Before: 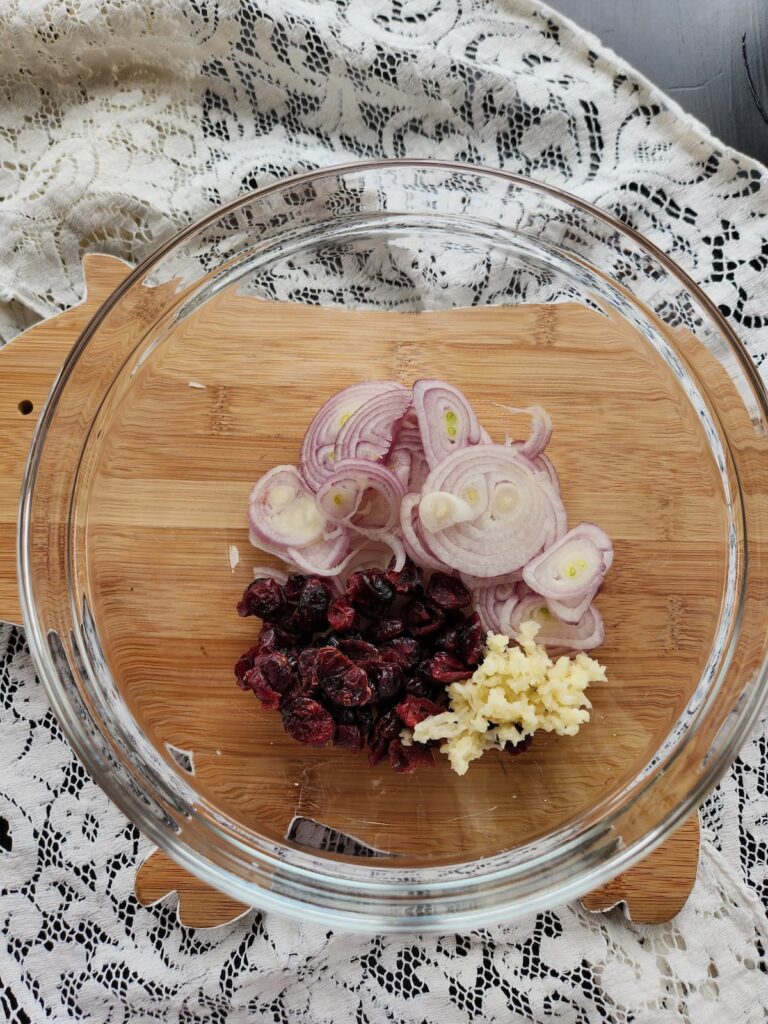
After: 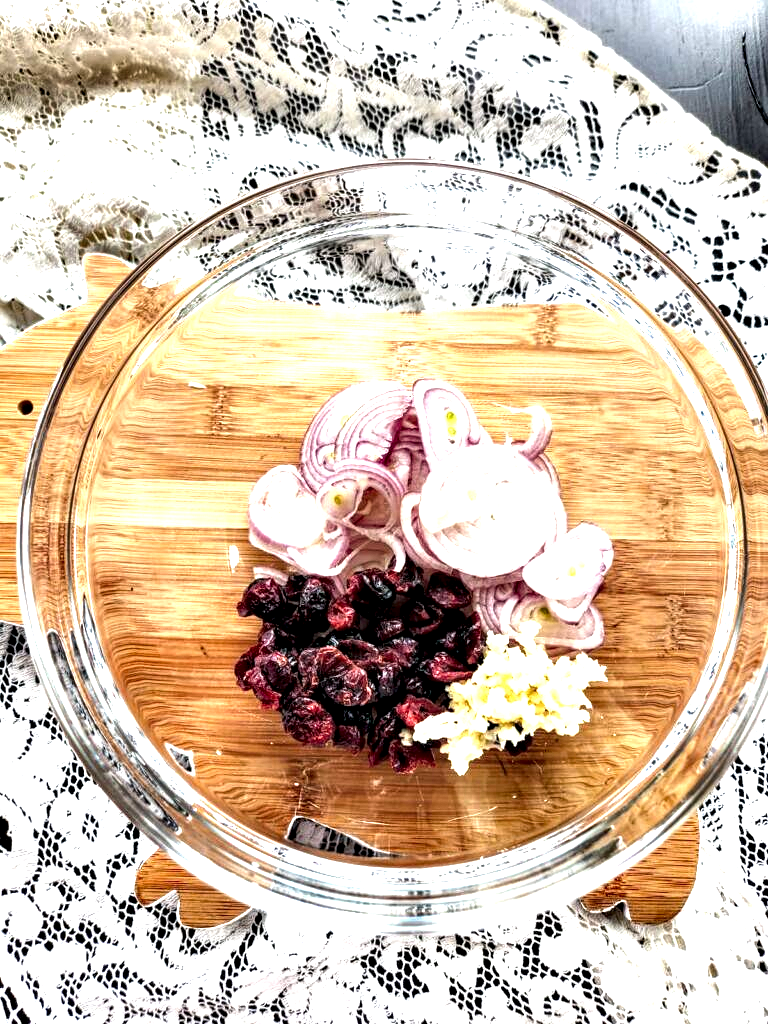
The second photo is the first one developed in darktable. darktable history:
local contrast: detail 150%
contrast equalizer: octaves 7, y [[0.6 ×6], [0.55 ×6], [0 ×6], [0 ×6], [0 ×6]]
exposure: black level correction 0, exposure 1.478 EV, compensate highlight preservation false
